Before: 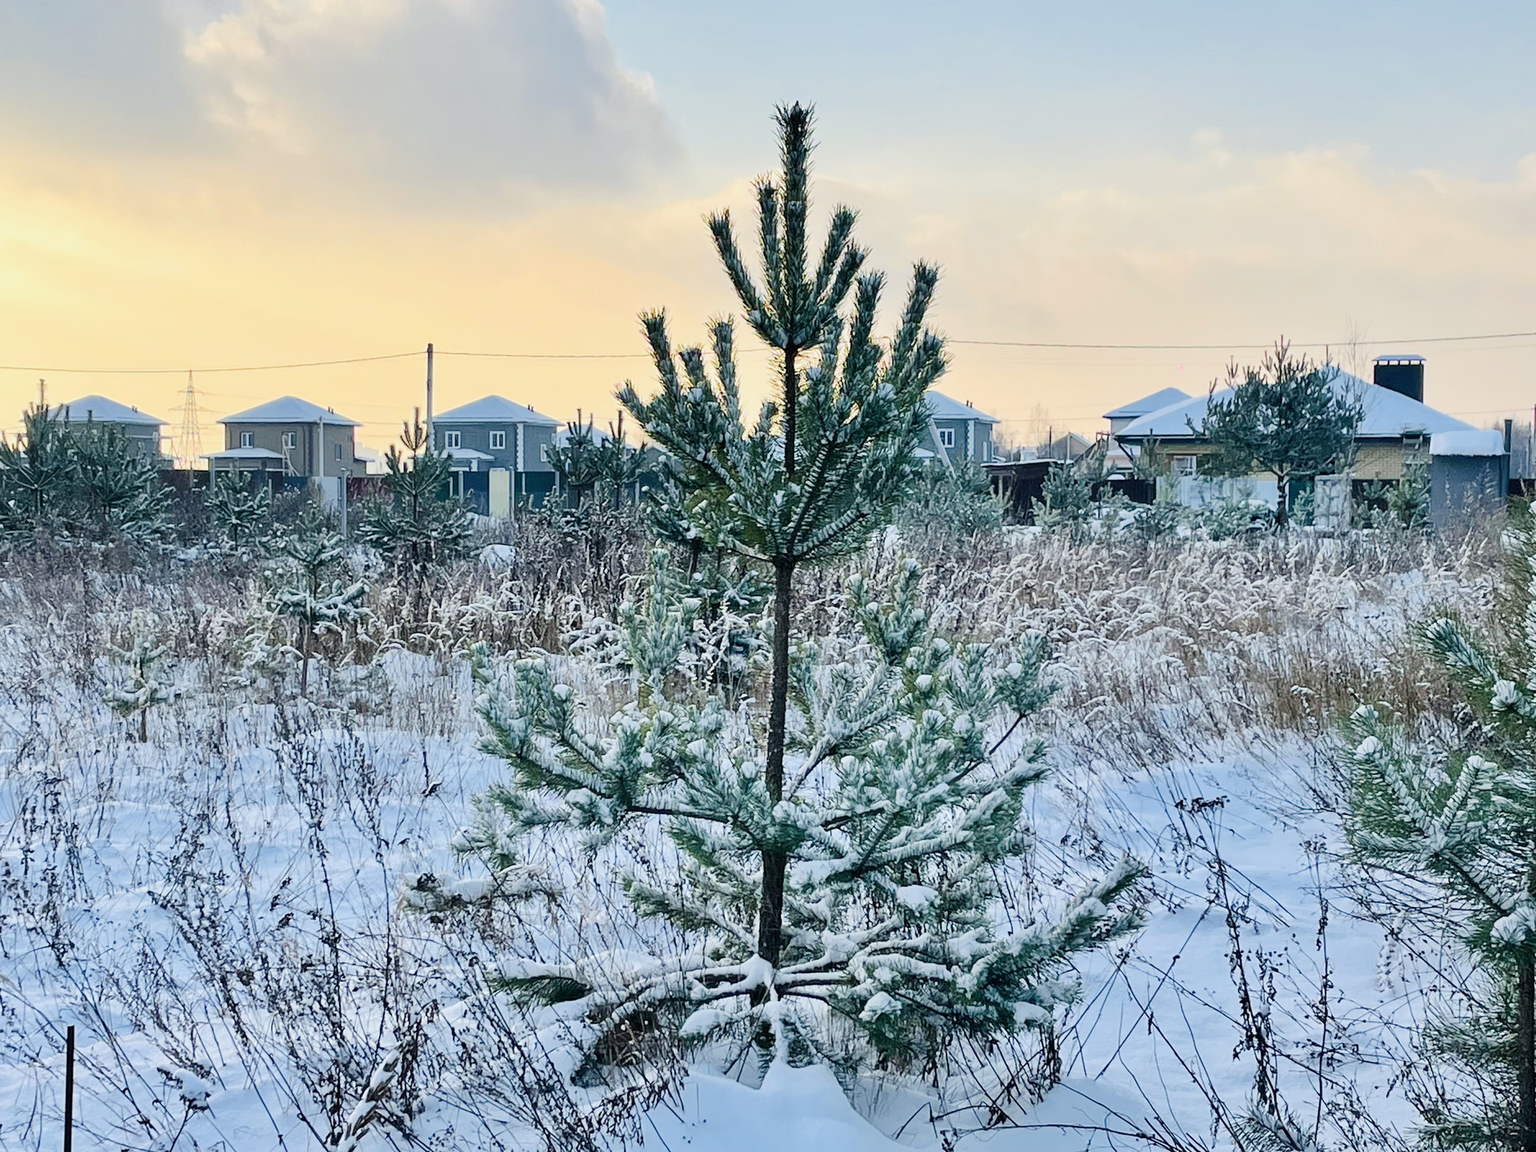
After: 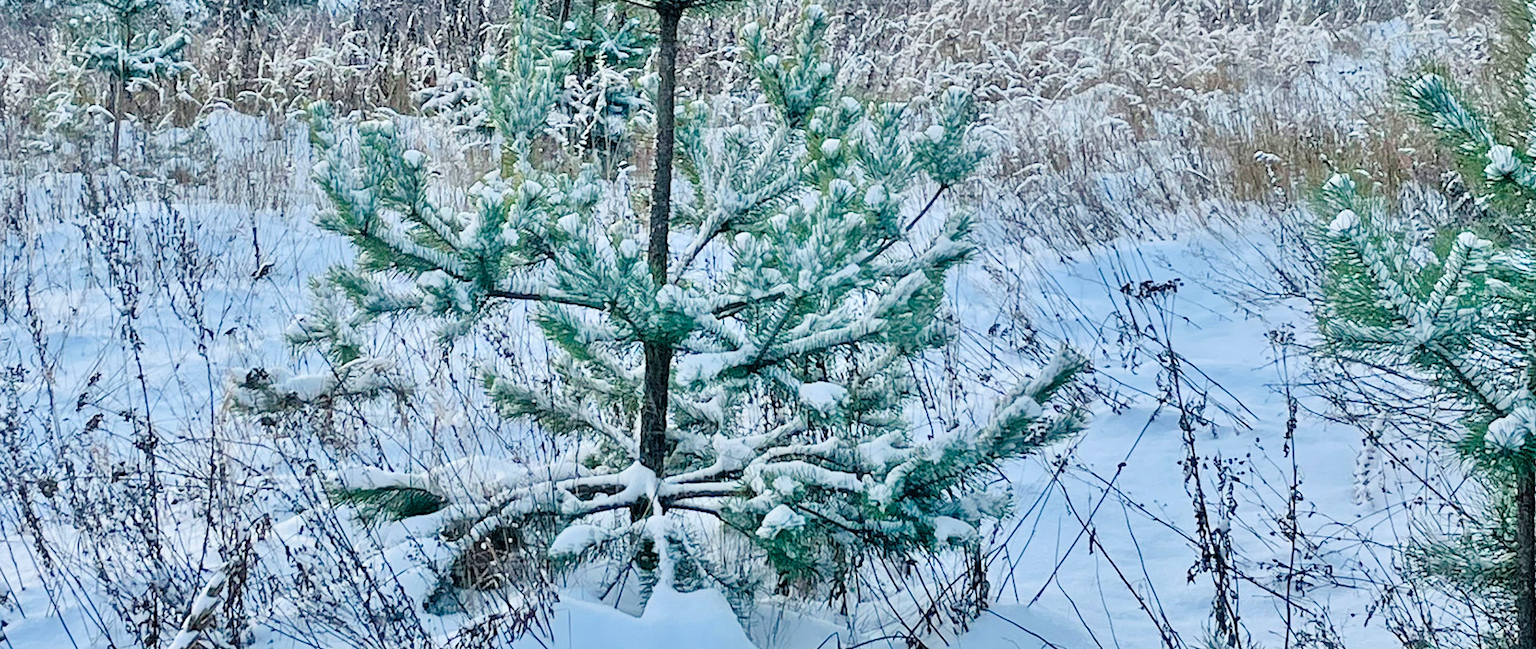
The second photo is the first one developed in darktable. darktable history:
tone equalizer: -7 EV 0.15 EV, -6 EV 0.6 EV, -5 EV 1.15 EV, -4 EV 1.33 EV, -3 EV 1.15 EV, -2 EV 0.6 EV, -1 EV 0.15 EV, mask exposure compensation -0.5 EV
crop and rotate: left 13.306%, top 48.129%, bottom 2.928%
exposure: compensate highlight preservation false
